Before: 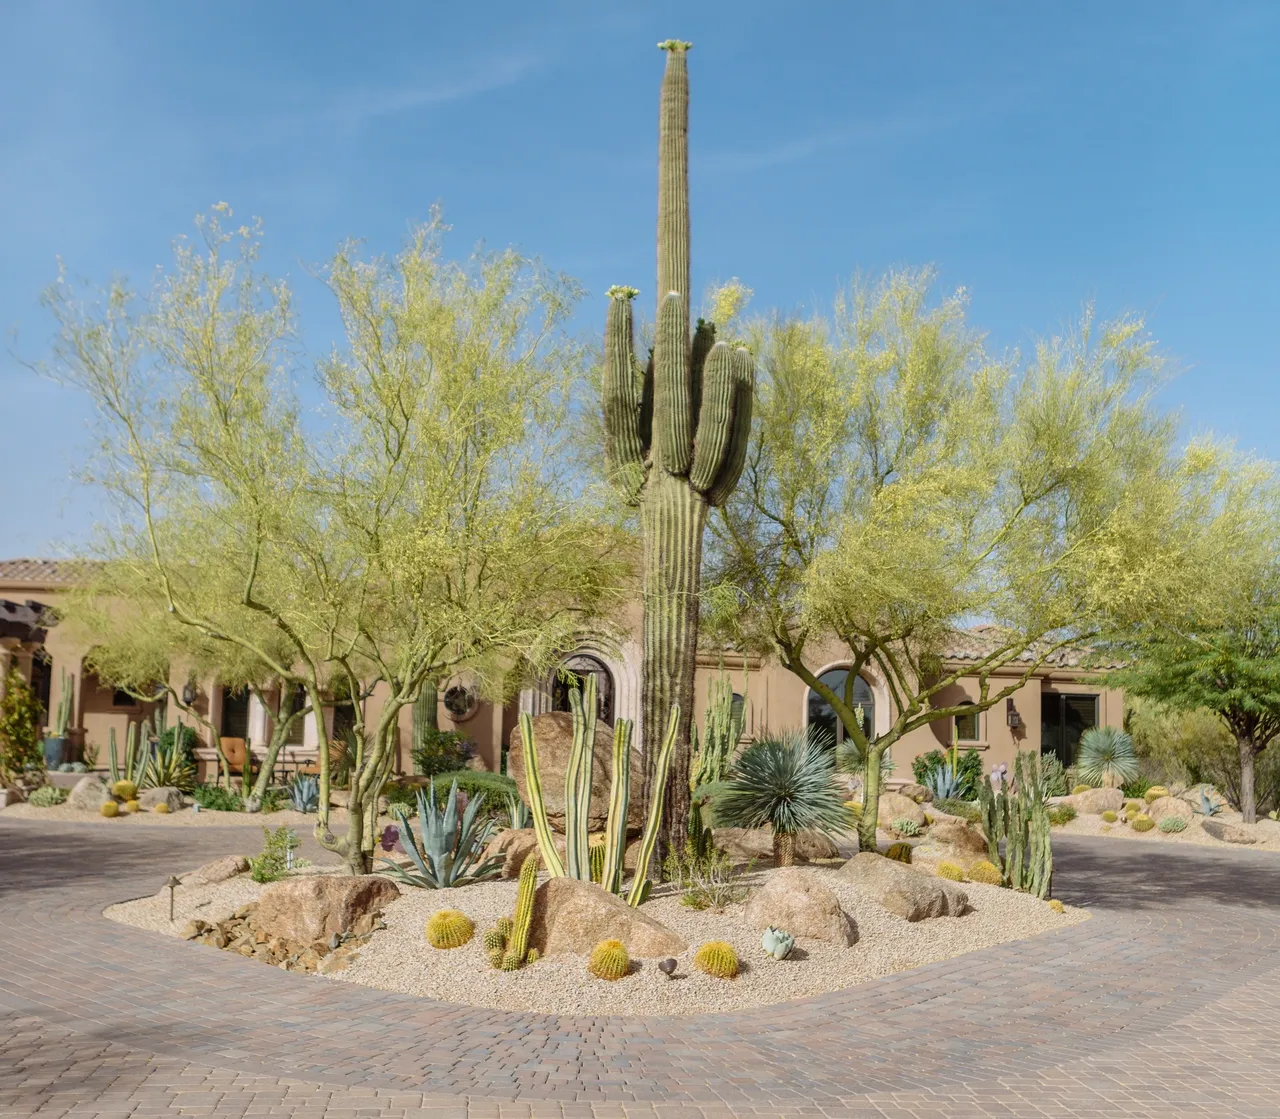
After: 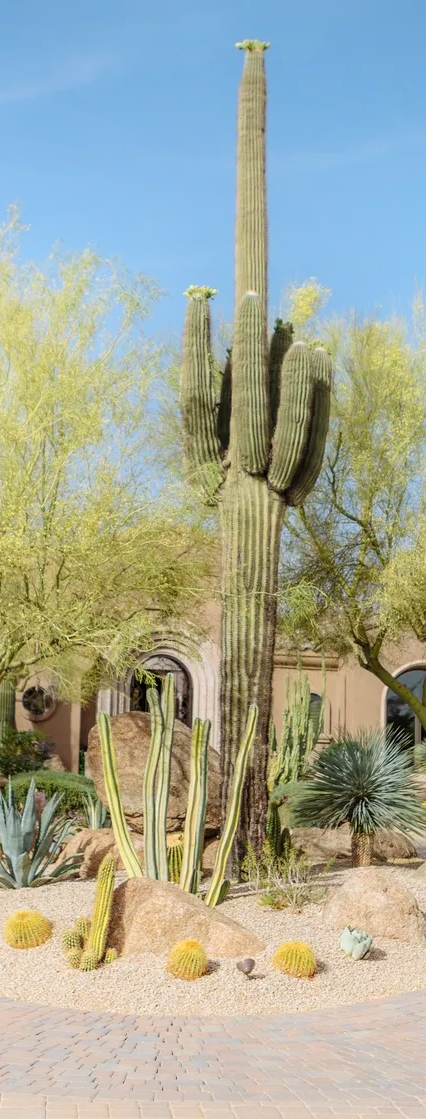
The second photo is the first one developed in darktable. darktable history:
crop: left 32.987%, right 33.656%
levels: levels [0.018, 0.493, 1]
shadows and highlights: shadows -89.39, highlights 90.46, highlights color adjustment 73.81%, soften with gaussian
